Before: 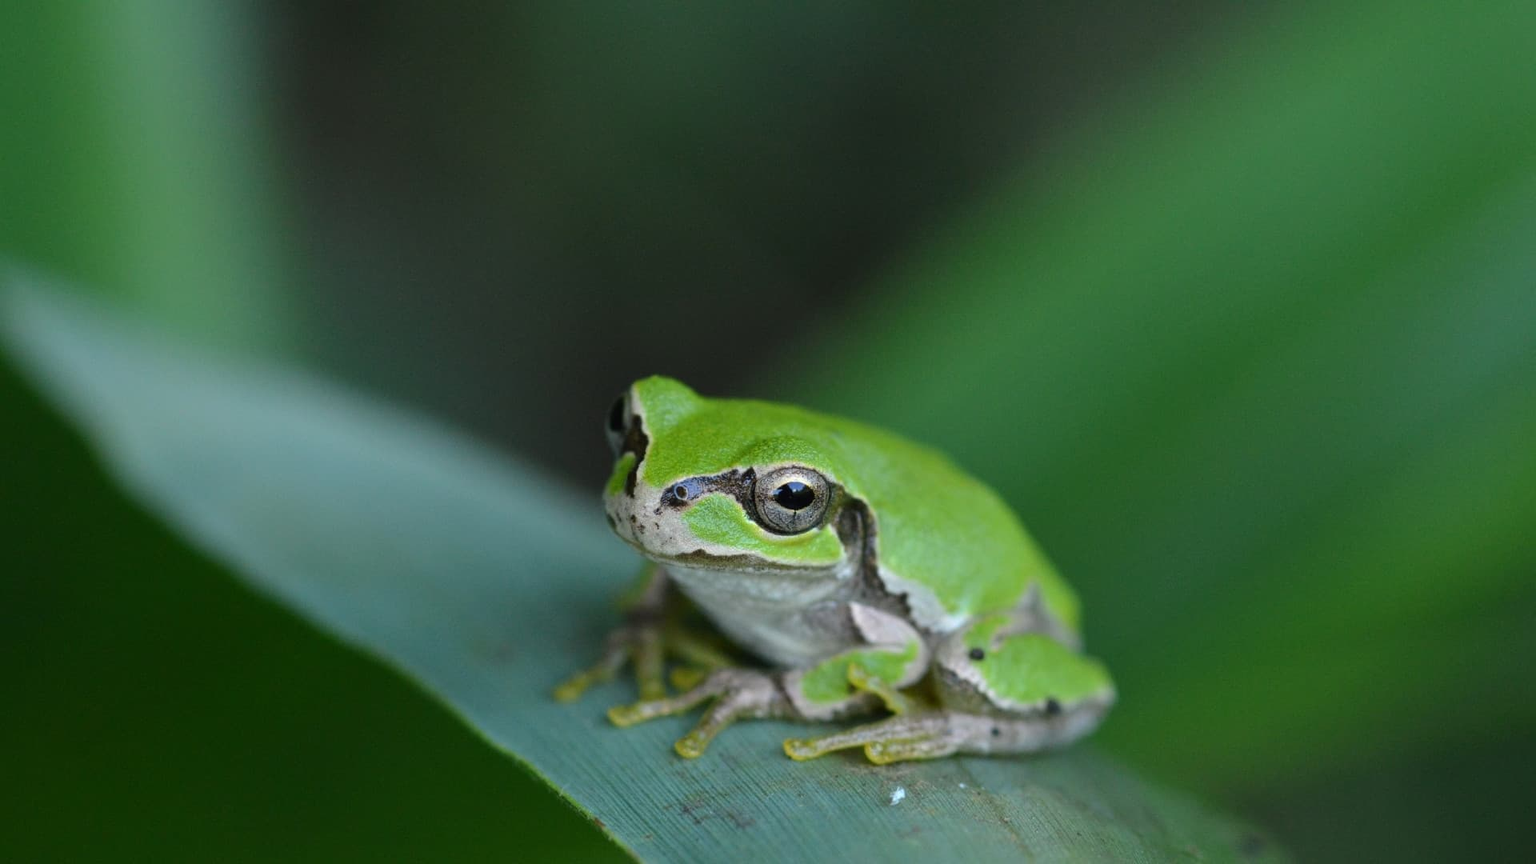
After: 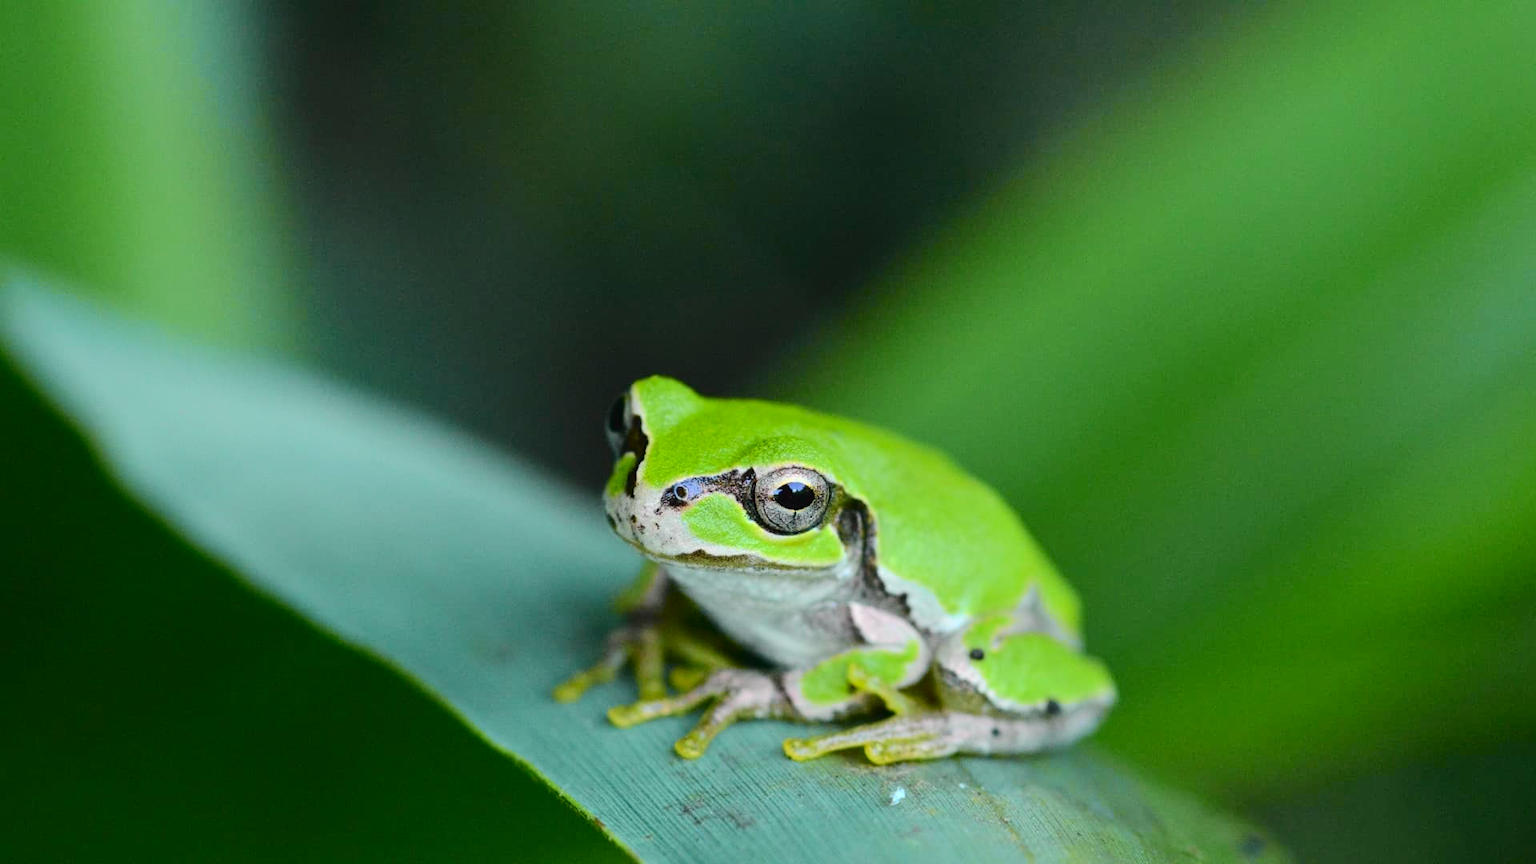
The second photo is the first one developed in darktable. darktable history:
tone curve: curves: ch0 [(0, 0.014) (0.12, 0.096) (0.386, 0.49) (0.54, 0.684) (0.751, 0.855) (0.89, 0.943) (0.998, 0.989)]; ch1 [(0, 0) (0.133, 0.099) (0.437, 0.41) (0.5, 0.5) (0.517, 0.536) (0.548, 0.575) (0.582, 0.639) (0.627, 0.692) (0.836, 0.868) (1, 1)]; ch2 [(0, 0) (0.374, 0.341) (0.456, 0.443) (0.478, 0.49) (0.501, 0.5) (0.528, 0.538) (0.55, 0.6) (0.572, 0.633) (0.702, 0.775) (1, 1)], color space Lab, independent channels, preserve colors none
